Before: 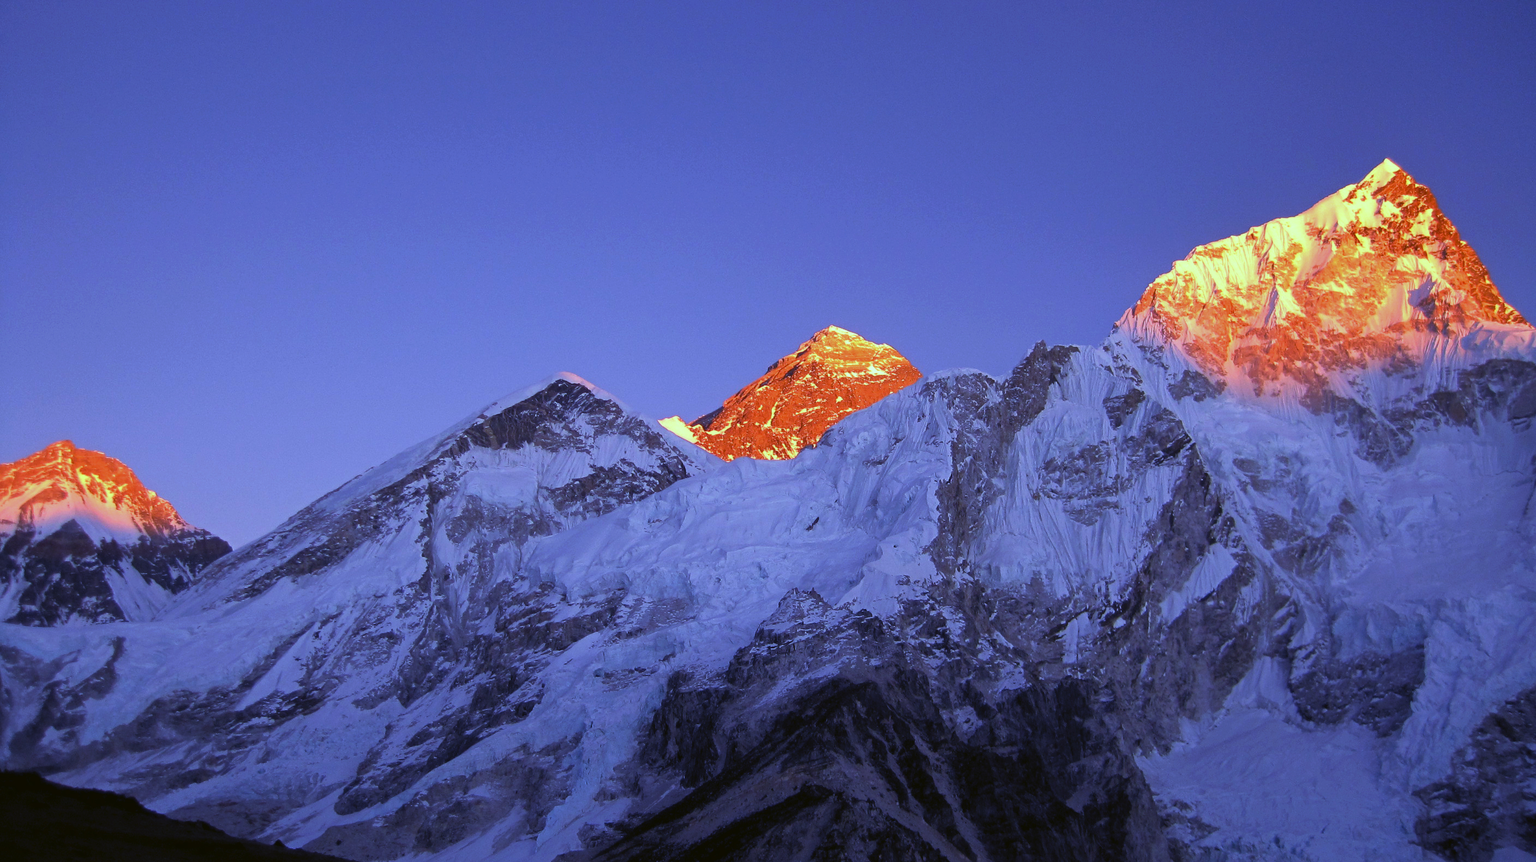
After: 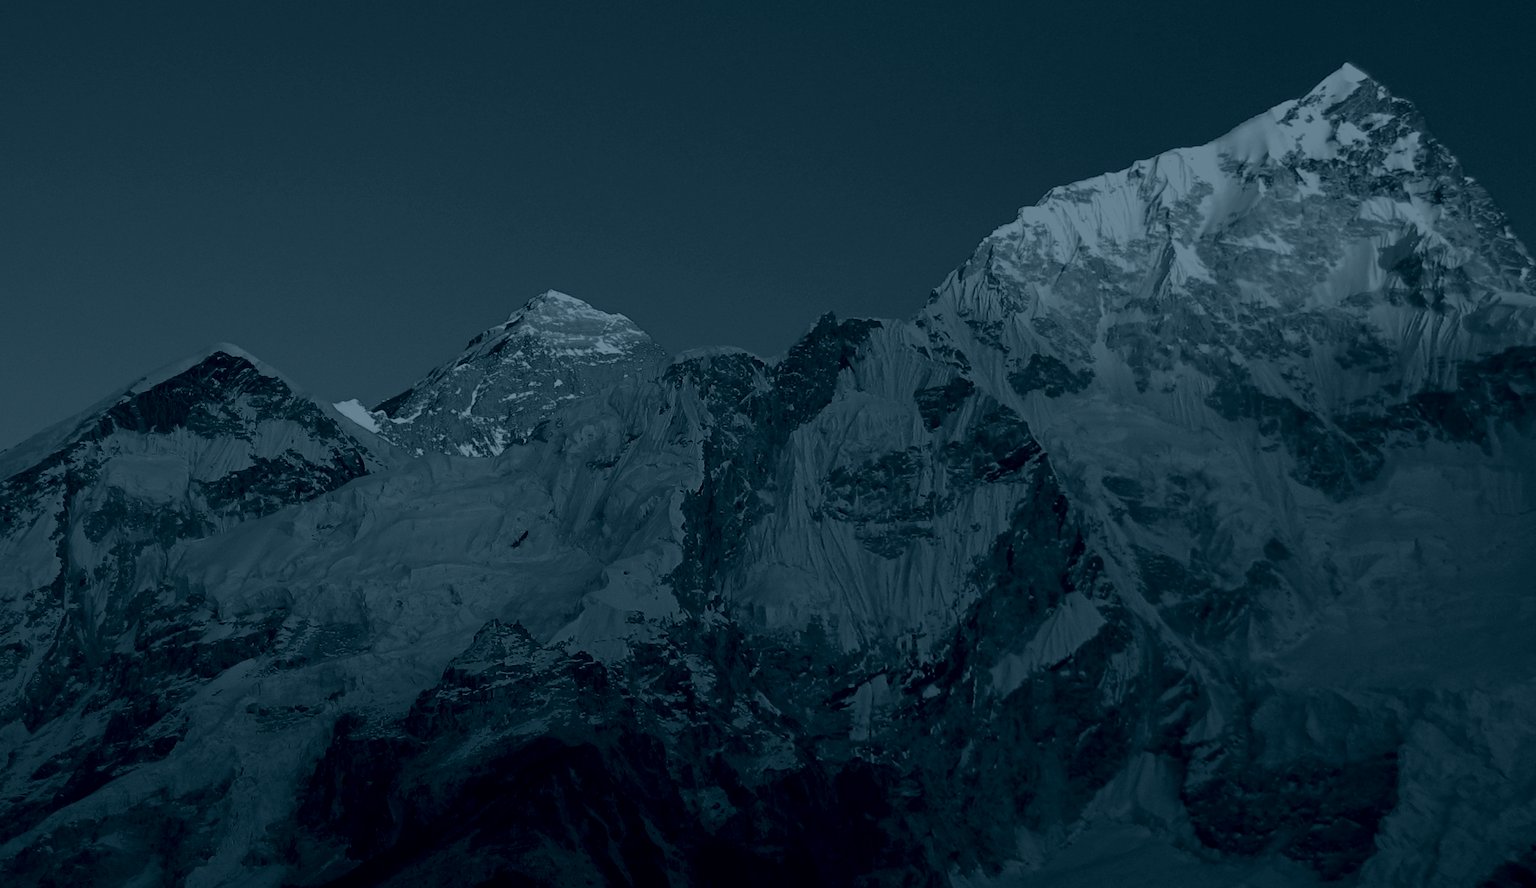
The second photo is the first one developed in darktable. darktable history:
crop and rotate: left 17.959%, top 5.771%, right 1.742%
rotate and perspective: rotation 1.69°, lens shift (vertical) -0.023, lens shift (horizontal) -0.291, crop left 0.025, crop right 0.988, crop top 0.092, crop bottom 0.842
colorize: hue 194.4°, saturation 29%, source mix 61.75%, lightness 3.98%, version 1
color calibration: illuminant same as pipeline (D50), adaptation none (bypass)
tone curve: curves: ch0 [(0, 0) (0.227, 0.17) (0.766, 0.774) (1, 1)]; ch1 [(0, 0) (0.114, 0.127) (0.437, 0.452) (0.498, 0.495) (0.579, 0.602) (1, 1)]; ch2 [(0, 0) (0.233, 0.259) (0.493, 0.492) (0.568, 0.596) (1, 1)], color space Lab, independent channels, preserve colors none
